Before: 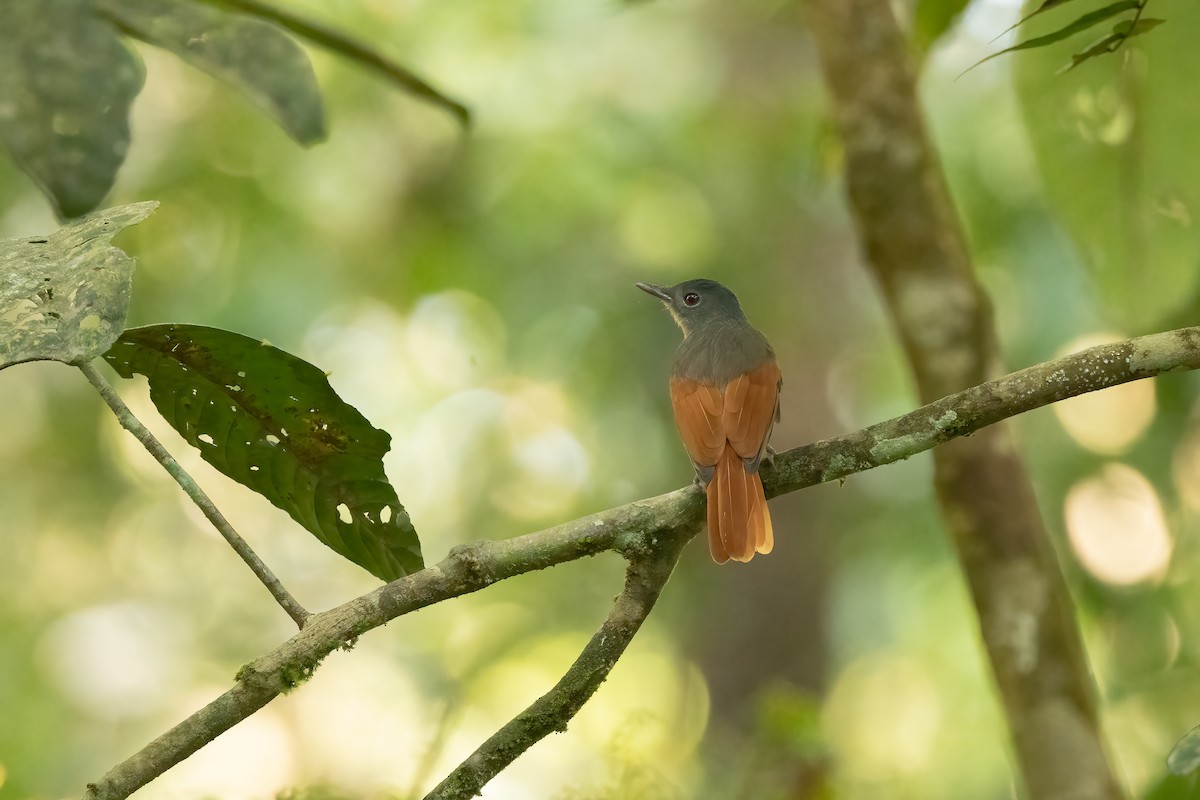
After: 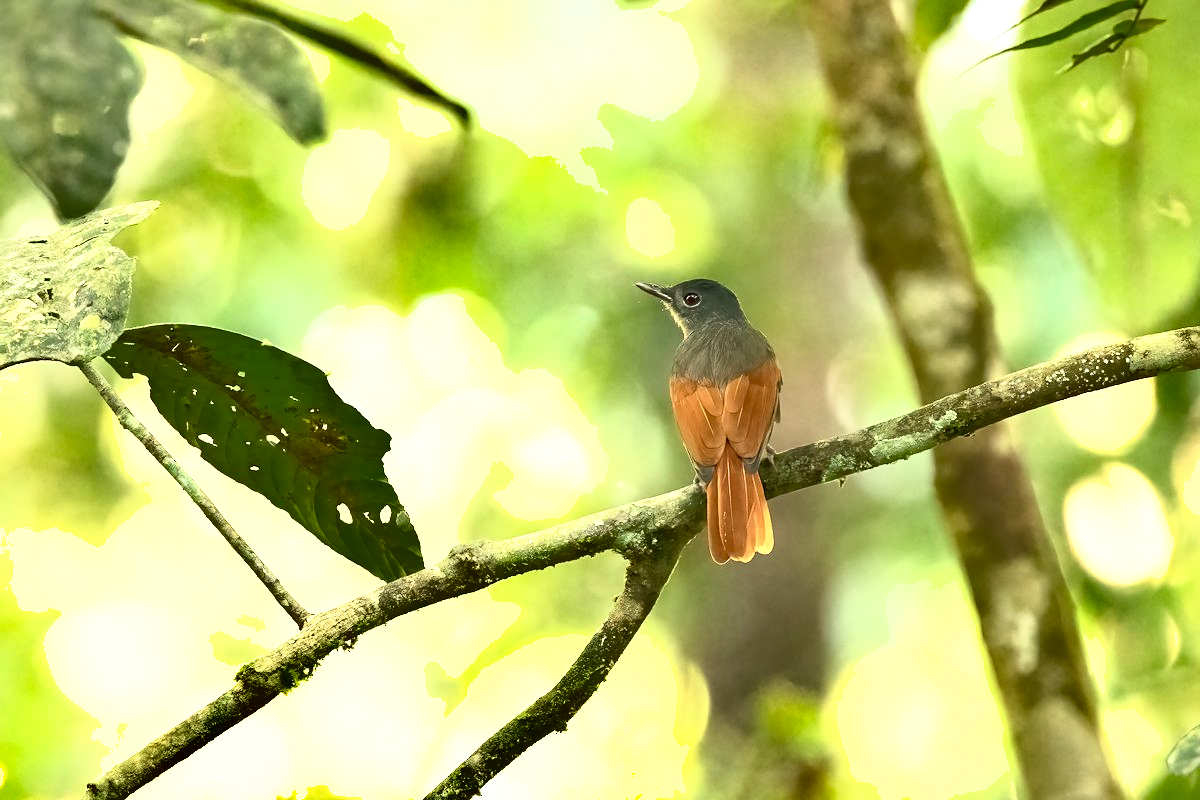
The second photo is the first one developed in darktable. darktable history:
exposure: black level correction 0, exposure 1.106 EV, compensate highlight preservation false
tone curve: curves: ch0 [(0, 0) (0.003, 0.047) (0.011, 0.047) (0.025, 0.047) (0.044, 0.049) (0.069, 0.051) (0.1, 0.062) (0.136, 0.086) (0.177, 0.125) (0.224, 0.178) (0.277, 0.246) (0.335, 0.324) (0.399, 0.407) (0.468, 0.48) (0.543, 0.57) (0.623, 0.675) (0.709, 0.772) (0.801, 0.876) (0.898, 0.963) (1, 1)], color space Lab, independent channels, preserve colors none
sharpen: amount 0.217
shadows and highlights: soften with gaussian
